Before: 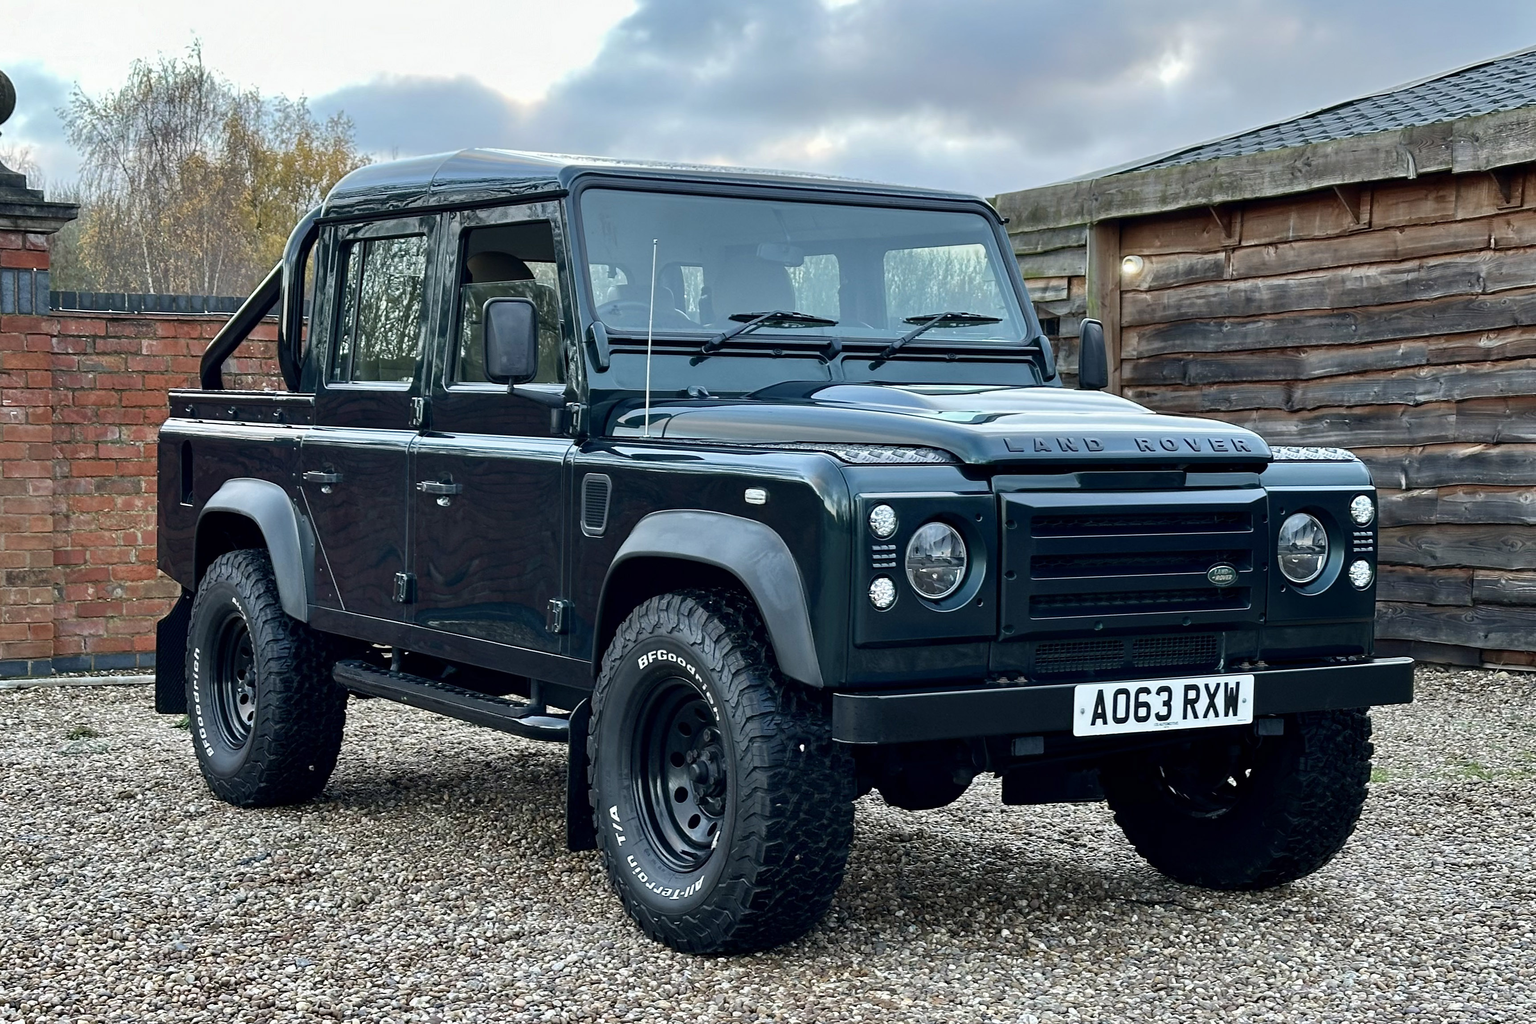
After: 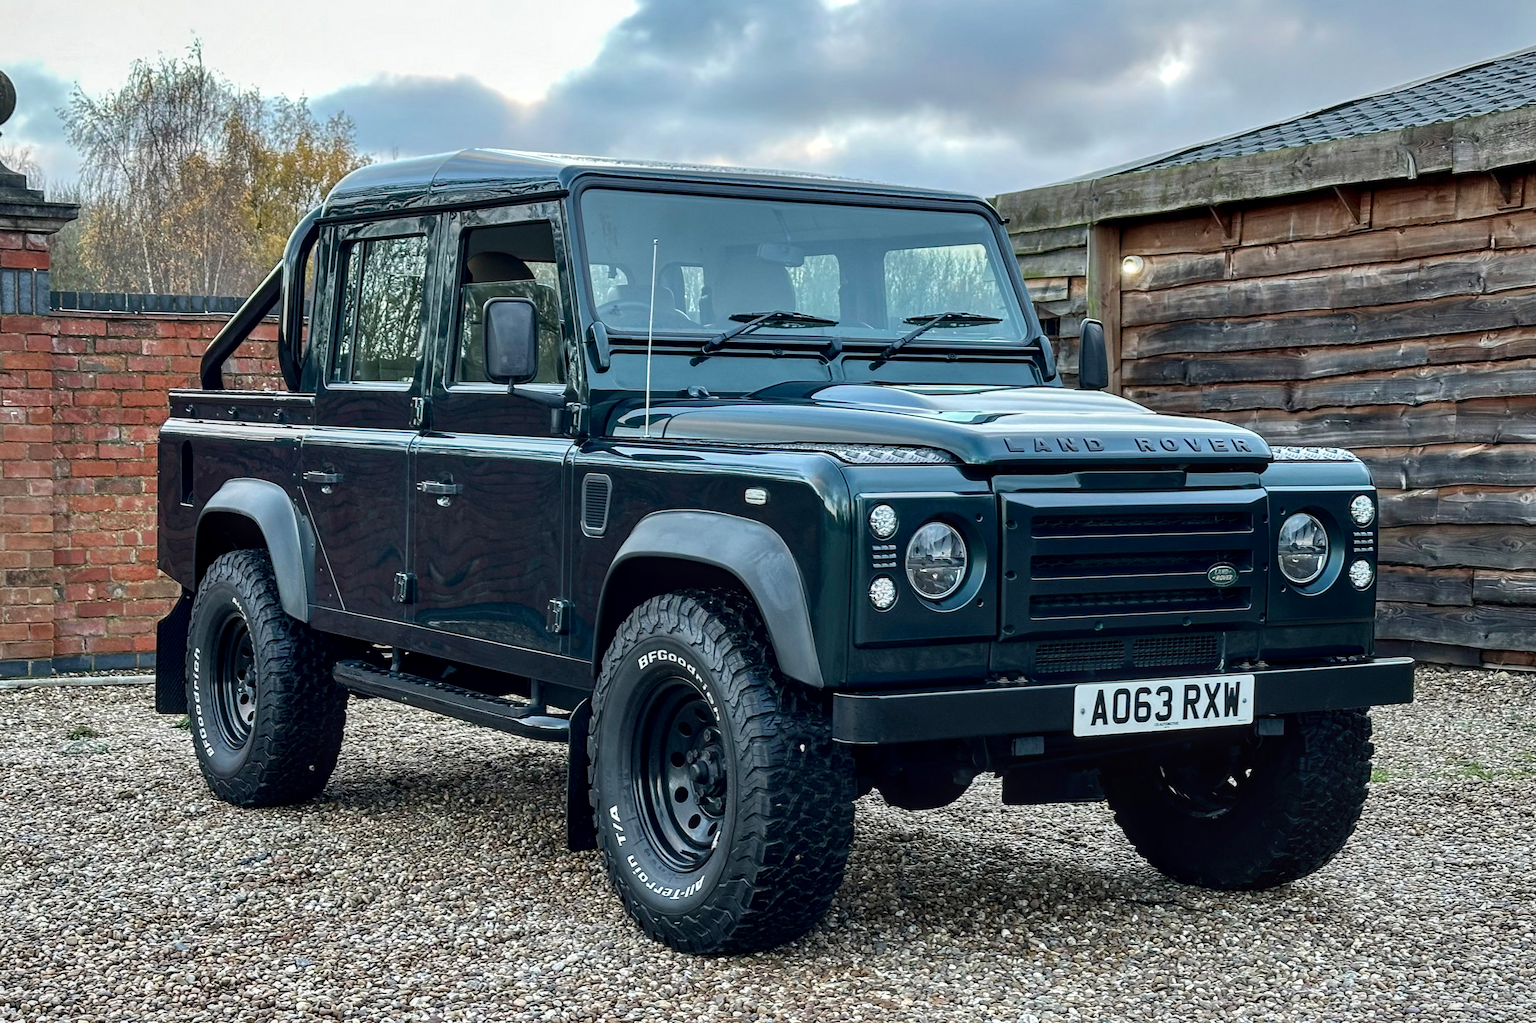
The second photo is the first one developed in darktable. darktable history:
local contrast: on, module defaults
vignetting: fall-off start 85%, fall-off radius 80%, brightness -0.182, saturation -0.3, width/height ratio 1.219, dithering 8-bit output, unbound false
